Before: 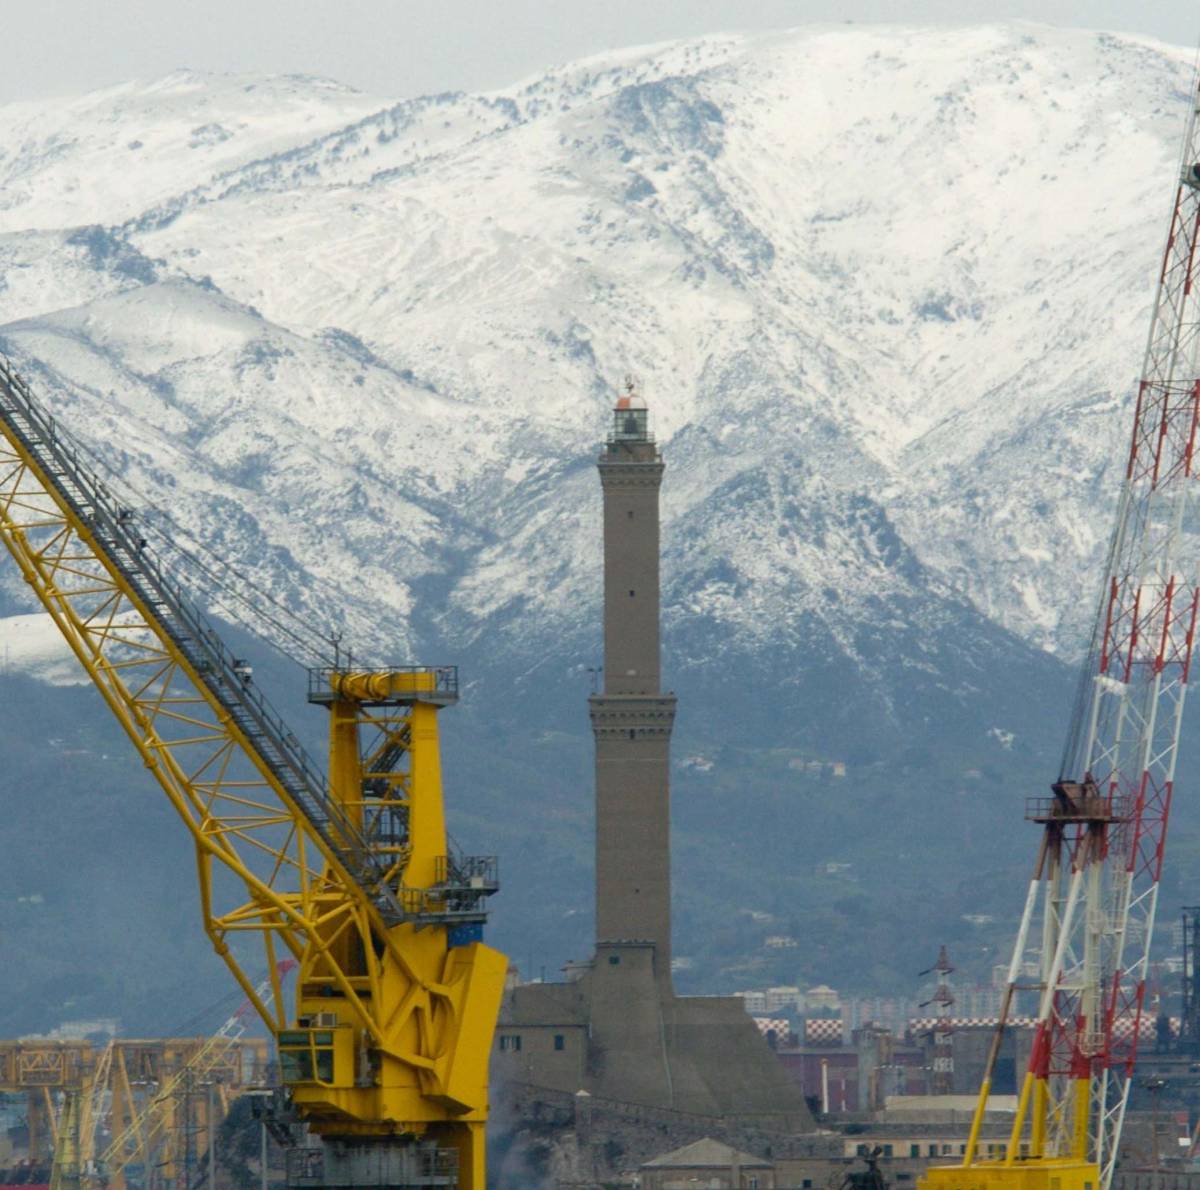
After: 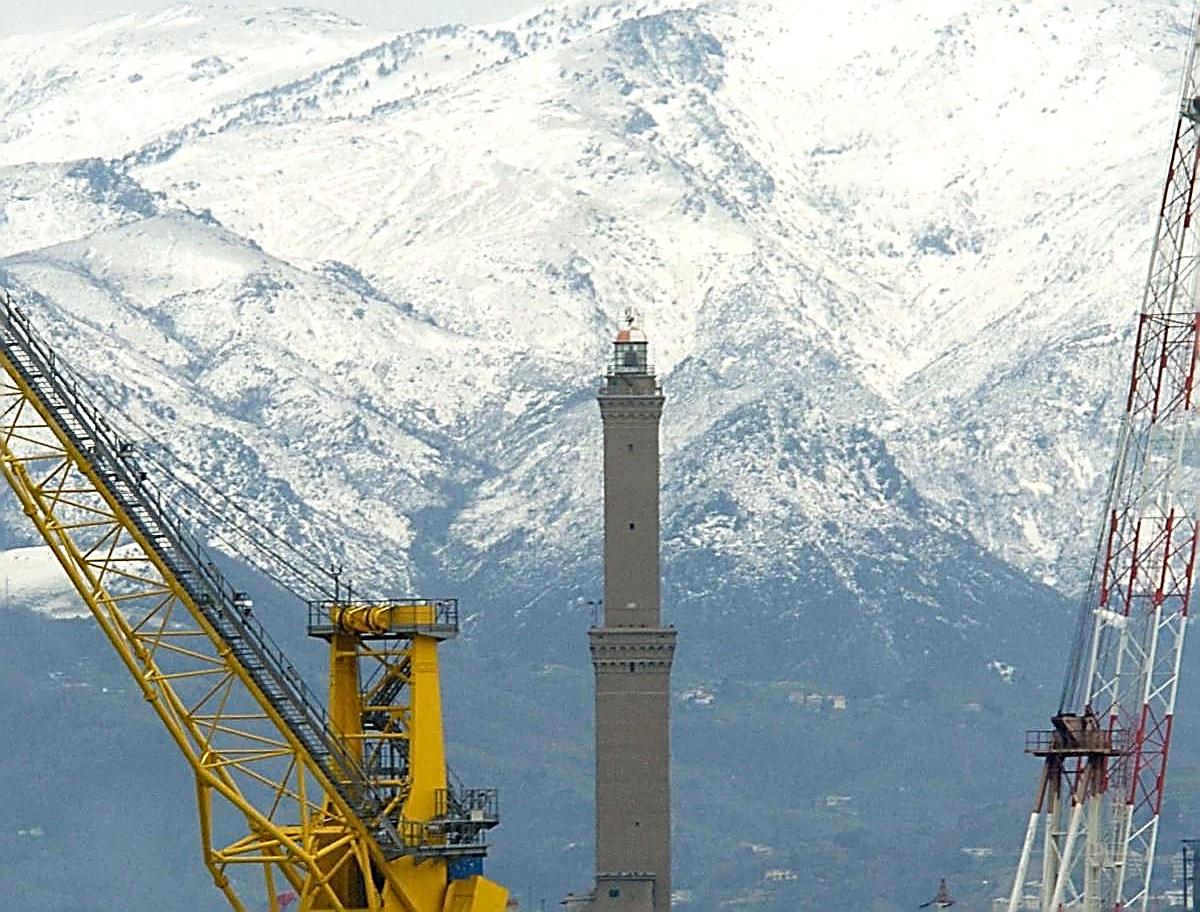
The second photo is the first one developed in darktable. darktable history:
crop: top 5.667%, bottom 17.637%
sharpen: amount 2
exposure: exposure 0.3 EV, compensate highlight preservation false
